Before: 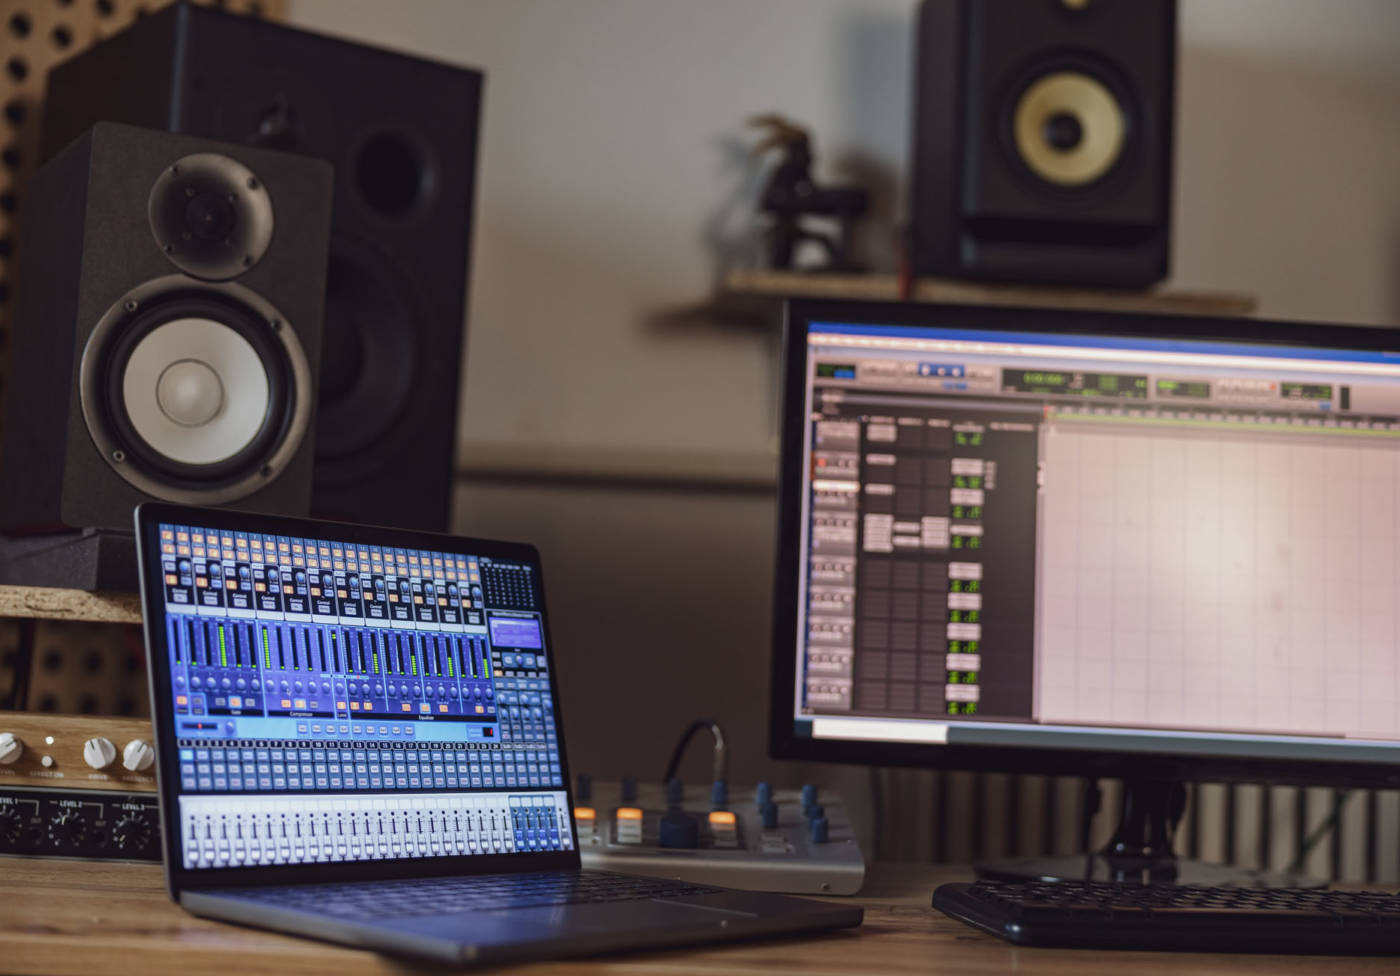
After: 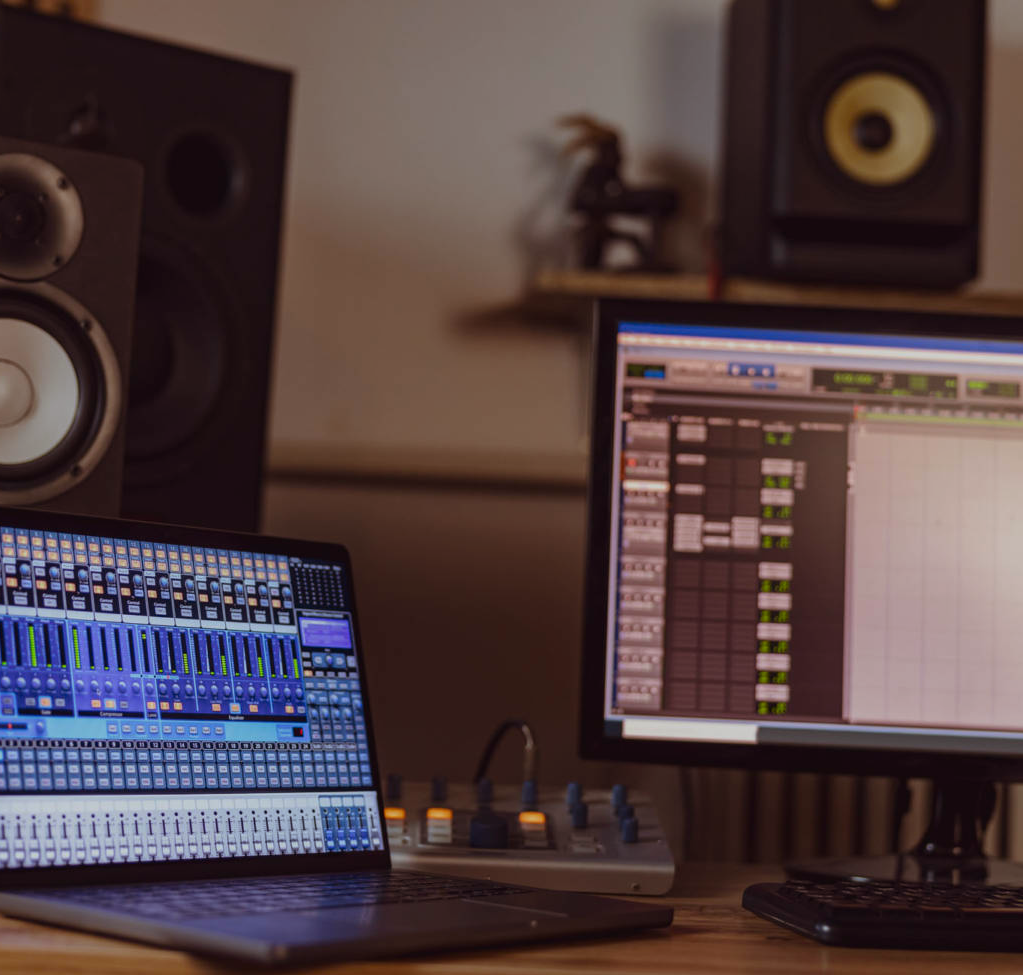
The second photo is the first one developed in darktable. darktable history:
exposure: exposure -0.487 EV, compensate highlight preservation false
tone equalizer: on, module defaults
color balance rgb: shadows lift › chroma 9.717%, shadows lift › hue 43.39°, linear chroma grading › global chroma 14.802%, perceptual saturation grading › global saturation 0.436%, global vibrance 20%
crop: left 13.631%, right 13.23%
